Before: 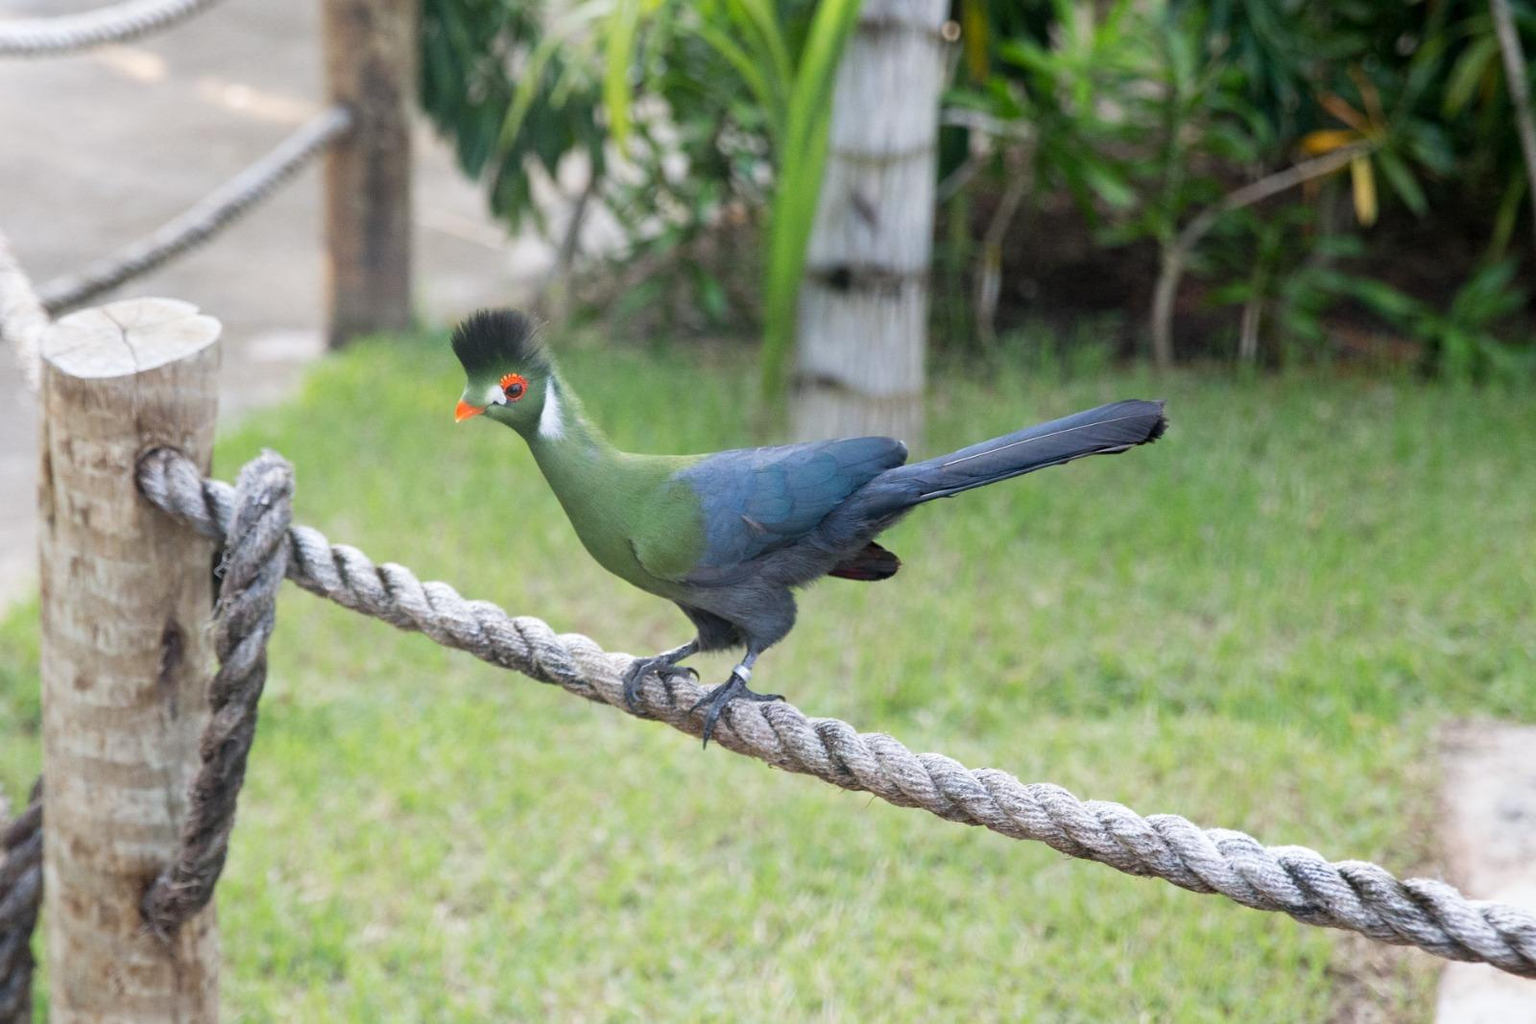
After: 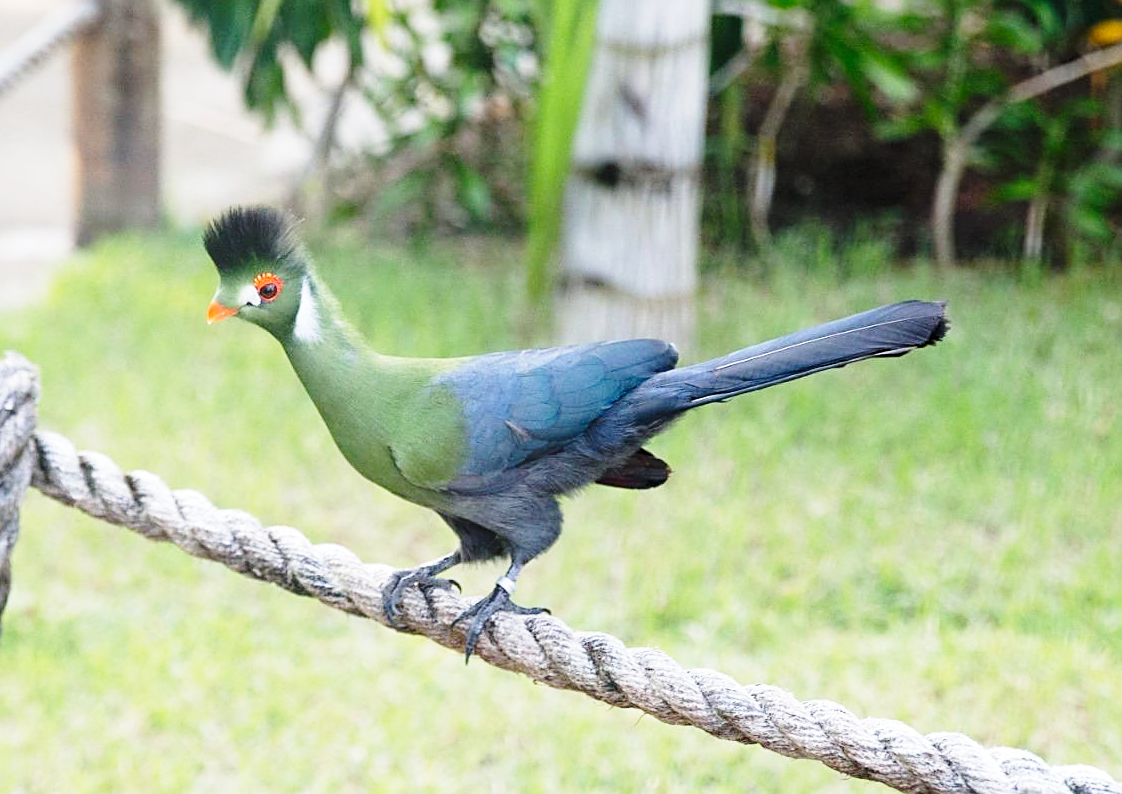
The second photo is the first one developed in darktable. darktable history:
crop and rotate: left 16.791%, top 10.875%, right 13.039%, bottom 14.691%
base curve: curves: ch0 [(0, 0) (0.028, 0.03) (0.121, 0.232) (0.46, 0.748) (0.859, 0.968) (1, 1)], exposure shift 0.573, preserve colors none
sharpen: on, module defaults
